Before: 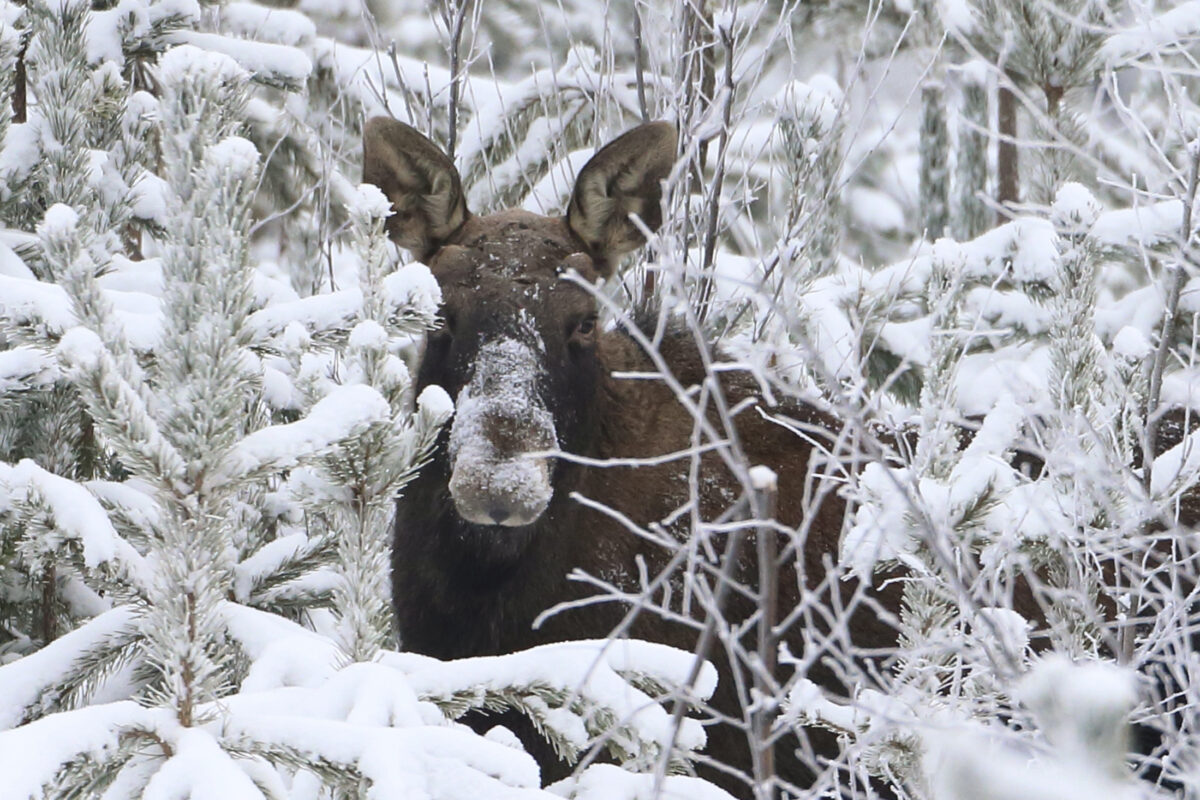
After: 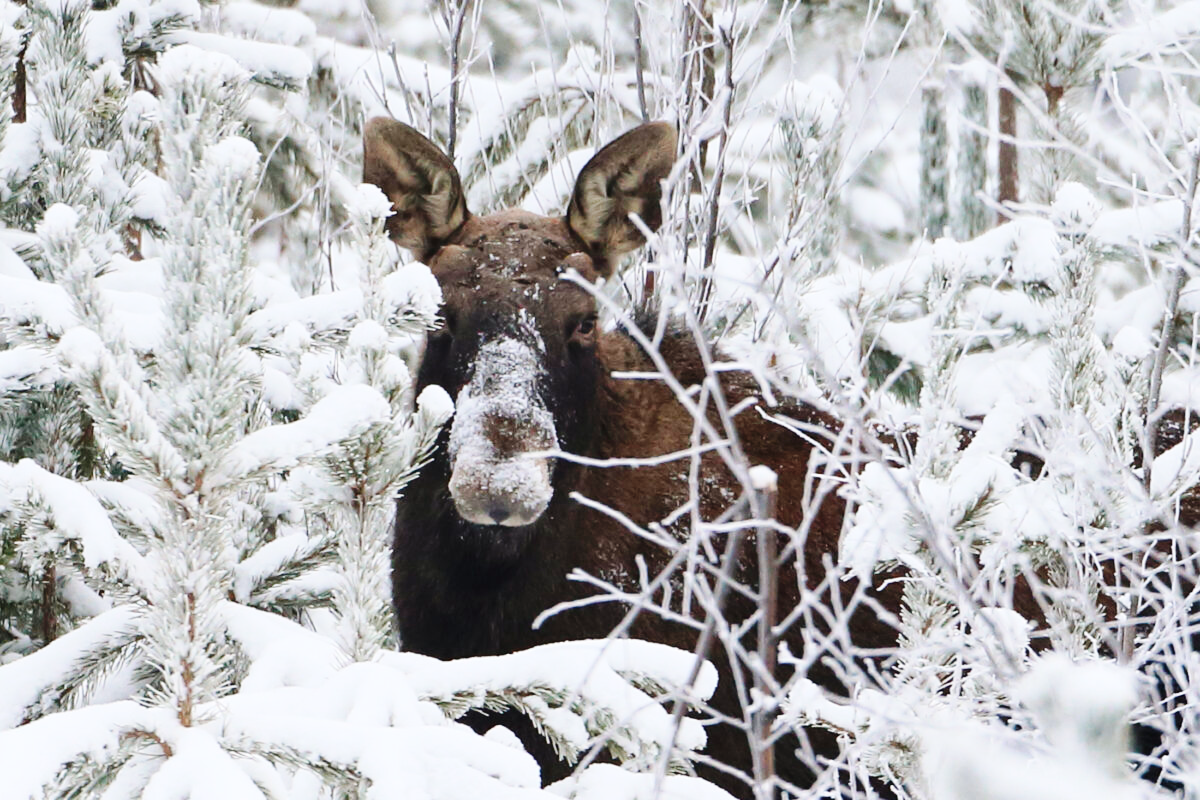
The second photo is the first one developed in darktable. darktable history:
tone equalizer: on, module defaults
base curve: curves: ch0 [(0, 0) (0.032, 0.025) (0.121, 0.166) (0.206, 0.329) (0.605, 0.79) (1, 1)], preserve colors none
